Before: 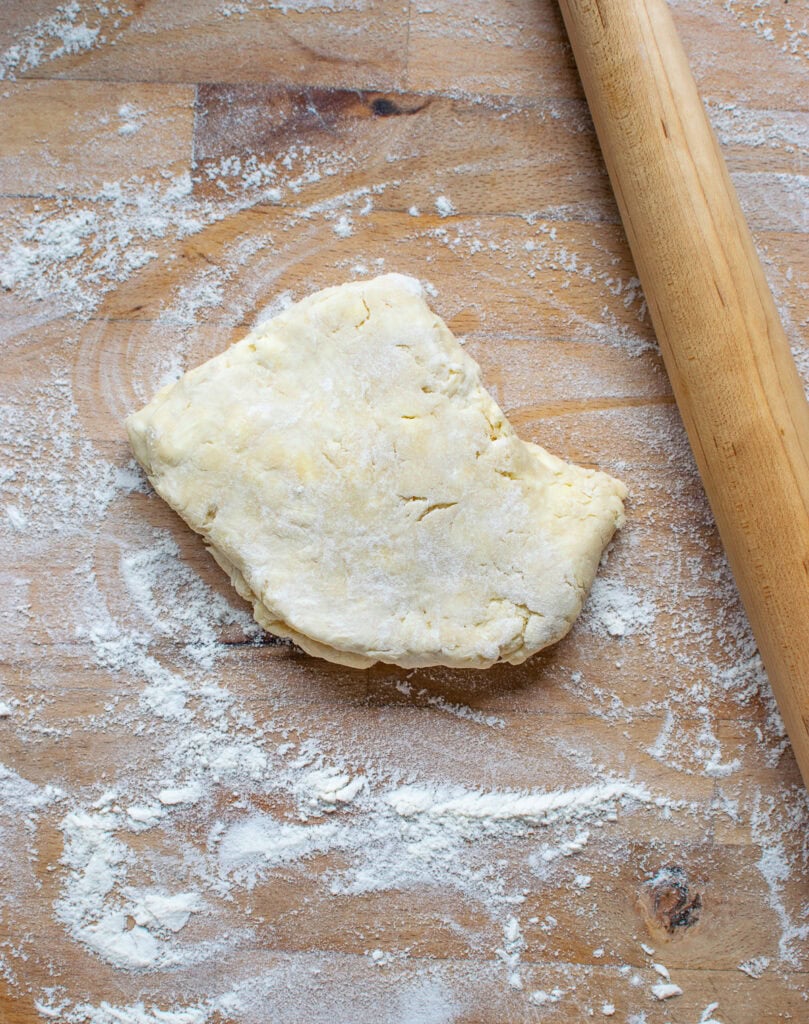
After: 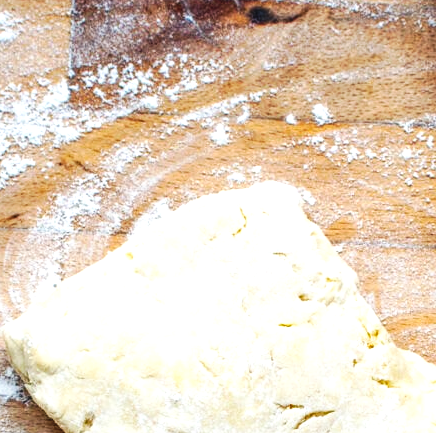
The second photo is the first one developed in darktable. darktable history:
crop: left 15.306%, top 9.065%, right 30.789%, bottom 48.638%
local contrast: on, module defaults
tone curve: curves: ch0 [(0, 0) (0.003, 0) (0.011, 0) (0.025, 0) (0.044, 0.006) (0.069, 0.024) (0.1, 0.038) (0.136, 0.052) (0.177, 0.08) (0.224, 0.112) (0.277, 0.145) (0.335, 0.206) (0.399, 0.284) (0.468, 0.372) (0.543, 0.477) (0.623, 0.593) (0.709, 0.717) (0.801, 0.815) (0.898, 0.92) (1, 1)], preserve colors none
exposure: black level correction 0, exposure 0.6 EV, compensate highlight preservation false
